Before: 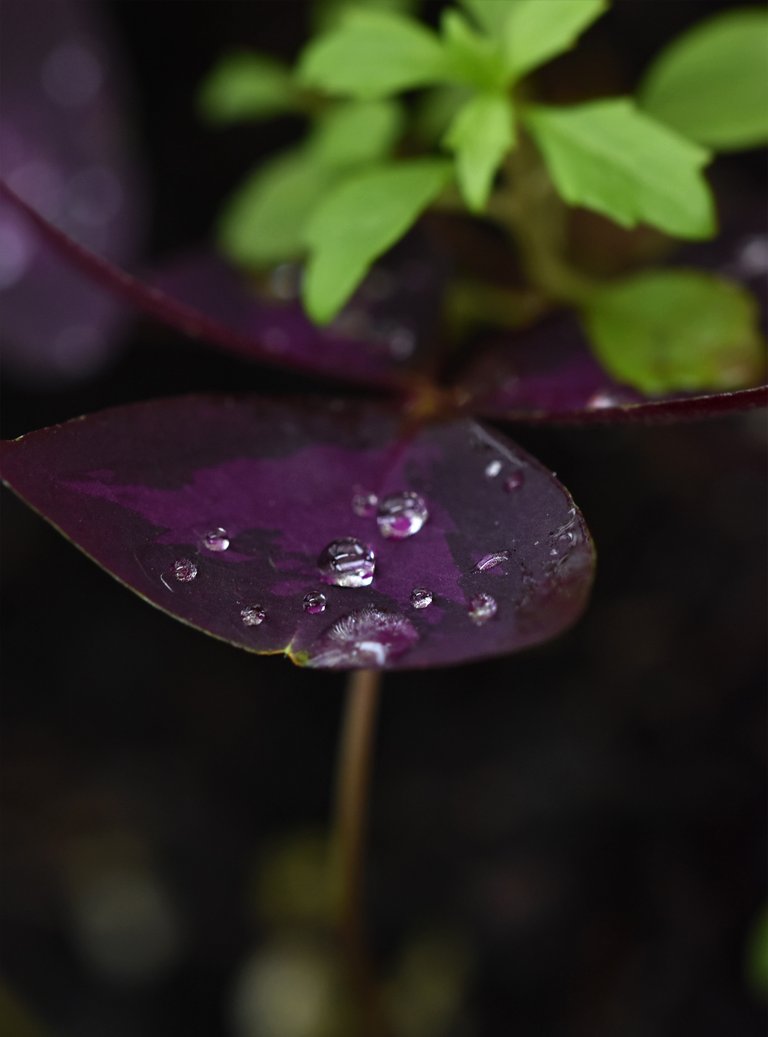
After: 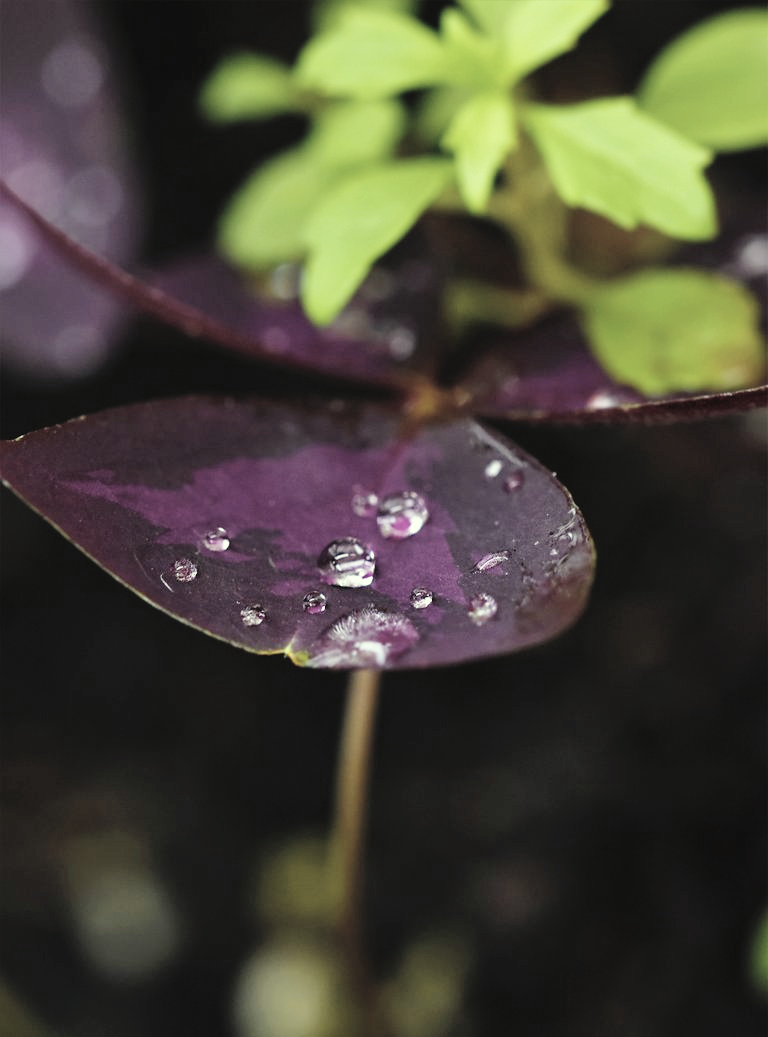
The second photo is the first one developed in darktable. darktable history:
contrast brightness saturation: brightness 0.185, saturation -0.496
color correction: highlights a* -4.37, highlights b* 7.22
color balance rgb: perceptual saturation grading › global saturation 29.894%
base curve: curves: ch0 [(0, 0) (0.008, 0.007) (0.022, 0.029) (0.048, 0.089) (0.092, 0.197) (0.191, 0.399) (0.275, 0.534) (0.357, 0.65) (0.477, 0.78) (0.542, 0.833) (0.799, 0.973) (1, 1)], preserve colors none
